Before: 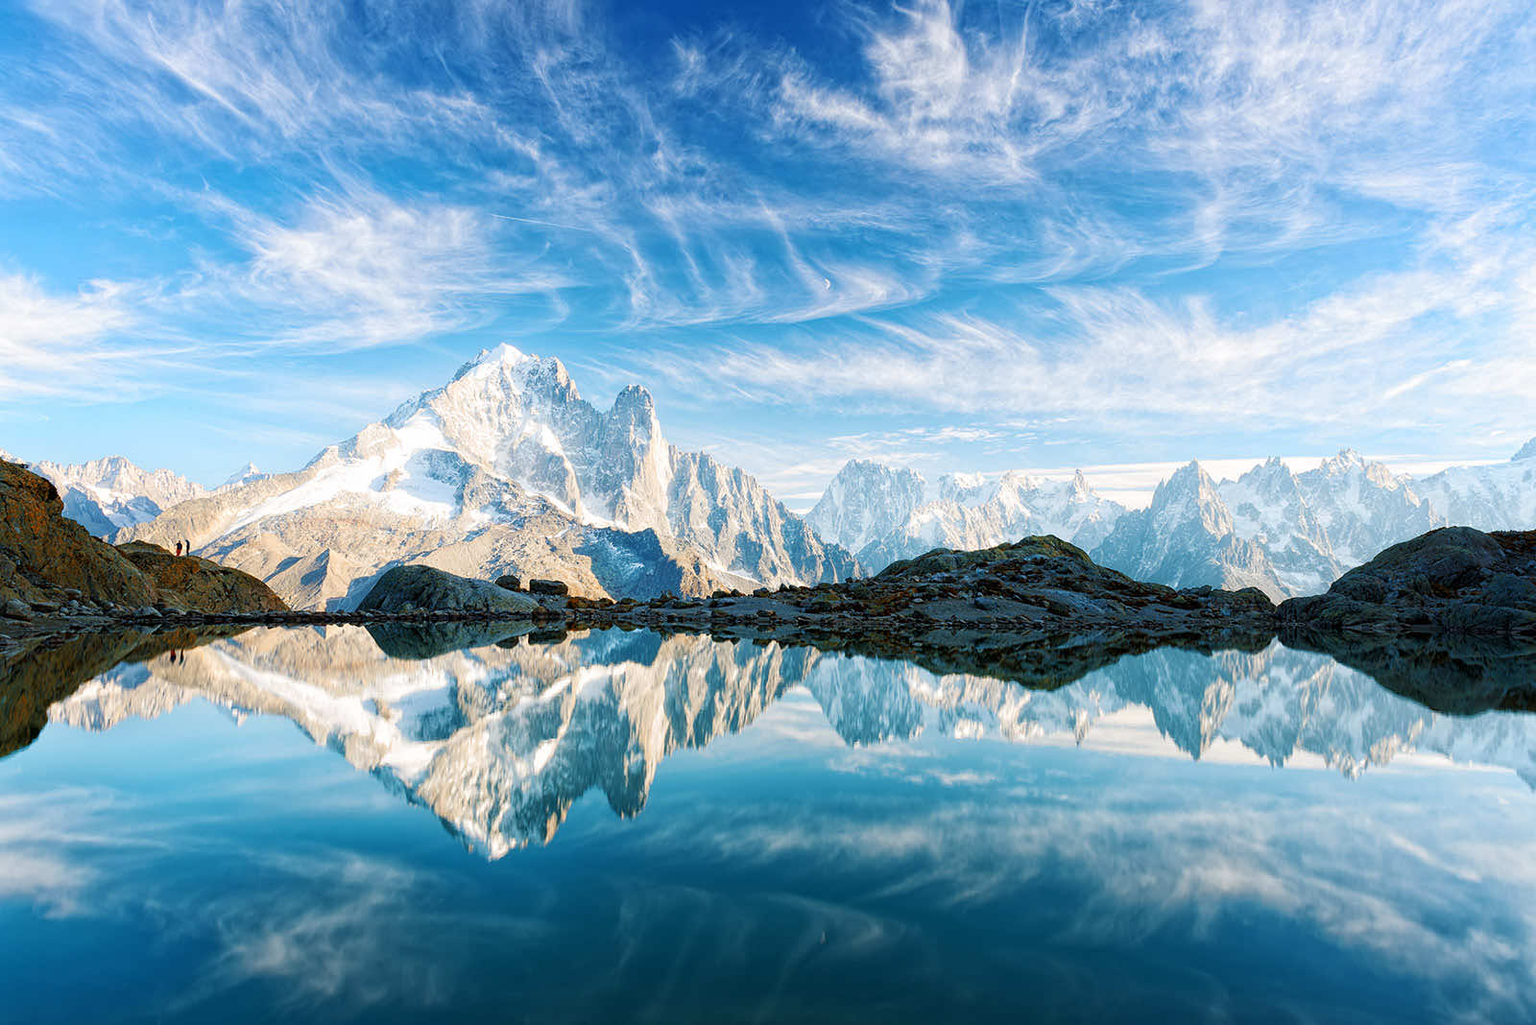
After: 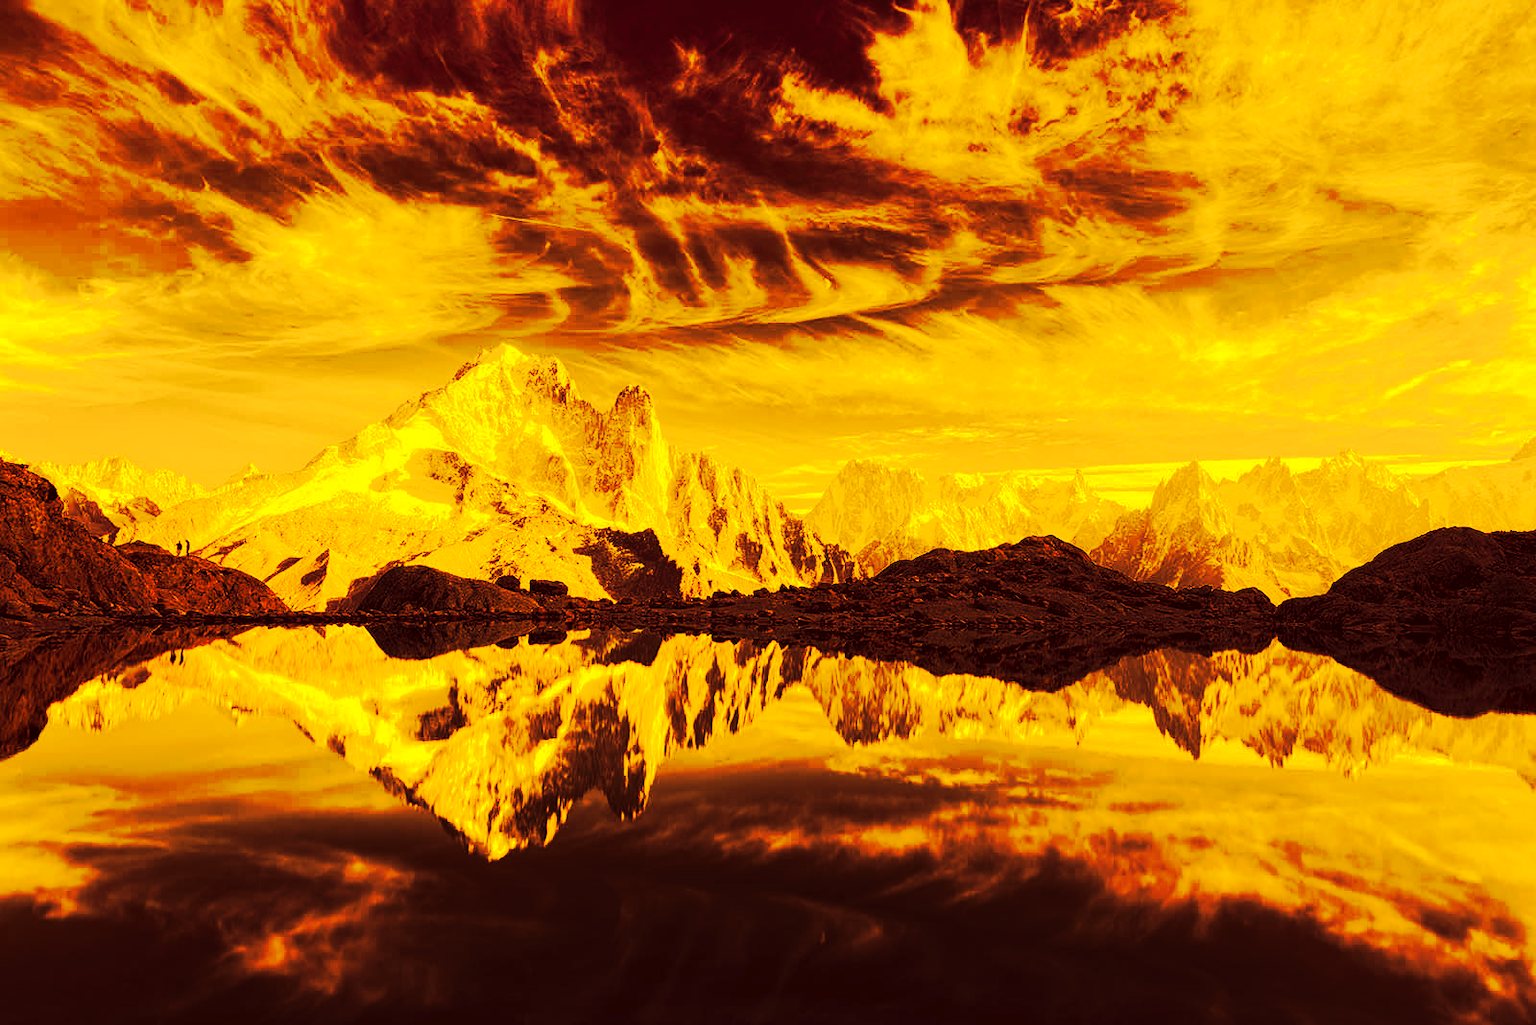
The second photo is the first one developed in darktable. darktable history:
tone curve: curves: ch0 [(0, 0) (0.003, 0.015) (0.011, 0.019) (0.025, 0.025) (0.044, 0.039) (0.069, 0.053) (0.1, 0.076) (0.136, 0.107) (0.177, 0.143) (0.224, 0.19) (0.277, 0.253) (0.335, 0.32) (0.399, 0.412) (0.468, 0.524) (0.543, 0.668) (0.623, 0.717) (0.709, 0.769) (0.801, 0.82) (0.898, 0.865) (1, 1)], preserve colors none
color look up table: target L [95.13, 87.6, 68.82, 66.19, 17.88, 68.41, 28.64, 70.84, 62.64, 44.34, 5.035, 35.57, 7.115, 10.01, 26.74, 202.15, 92.81, 90.96, 89.95, 90.45, 68.54, 82.07, 85.88, 61.51, 64.65, 38.23, 42.4, 11.05, 99.68, 92.21, 95, 73.61, 61.47, 90.96, 63.8, 64.14, 68.83, 59.55, 23.54, 30.53, 4.207, 6.961, 62.43, 46.73, 13.87, 15.97, 36.67, 7.147, 3.25], target a [1.702, 16.47, 53.09, 56.65, 30.88, 53.73, 32.18, 47.03, 59.46, 25.56, 23.84, 29.45, 26.43, 28.05, 32.07, 0, 6.03, 9.061, 10.49, 10.31, 52.16, 28.76, 20.62, 61.33, 55.9, 30.02, 26.14, 28.81, -8.209, 5.248, 1.126, 45.31, 62.14, 9.056, 62.32, 60.84, 53.1, 57.33, 31.77, 32.46, 22.46, 25, 62.53, 28.37, 29.67, 30.27, 30.52, 26.52, 19.67], target b [98.13, 87.89, 64.89, 61.8, 29.24, 64.4, 41.05, 66.93, 58.59, 44.41, 8.455, 43.12, 11.97, 16.68, 38.34, -0.001, 95.21, 92.68, 91.28, 91.96, 64.25, 80.55, 85.54, 58.92, 59.8, 44.03, 43.96, 18.43, 104.89, 94.42, 98, 70.34, 59.3, 92.73, 59.93, 59.9, 64.79, 57.16, 35.68, 40.74, 7.053, 11.54, 59.37, 45.58, 23.14, 26.74, 43.45, 11.87, 5.433], num patches 49
